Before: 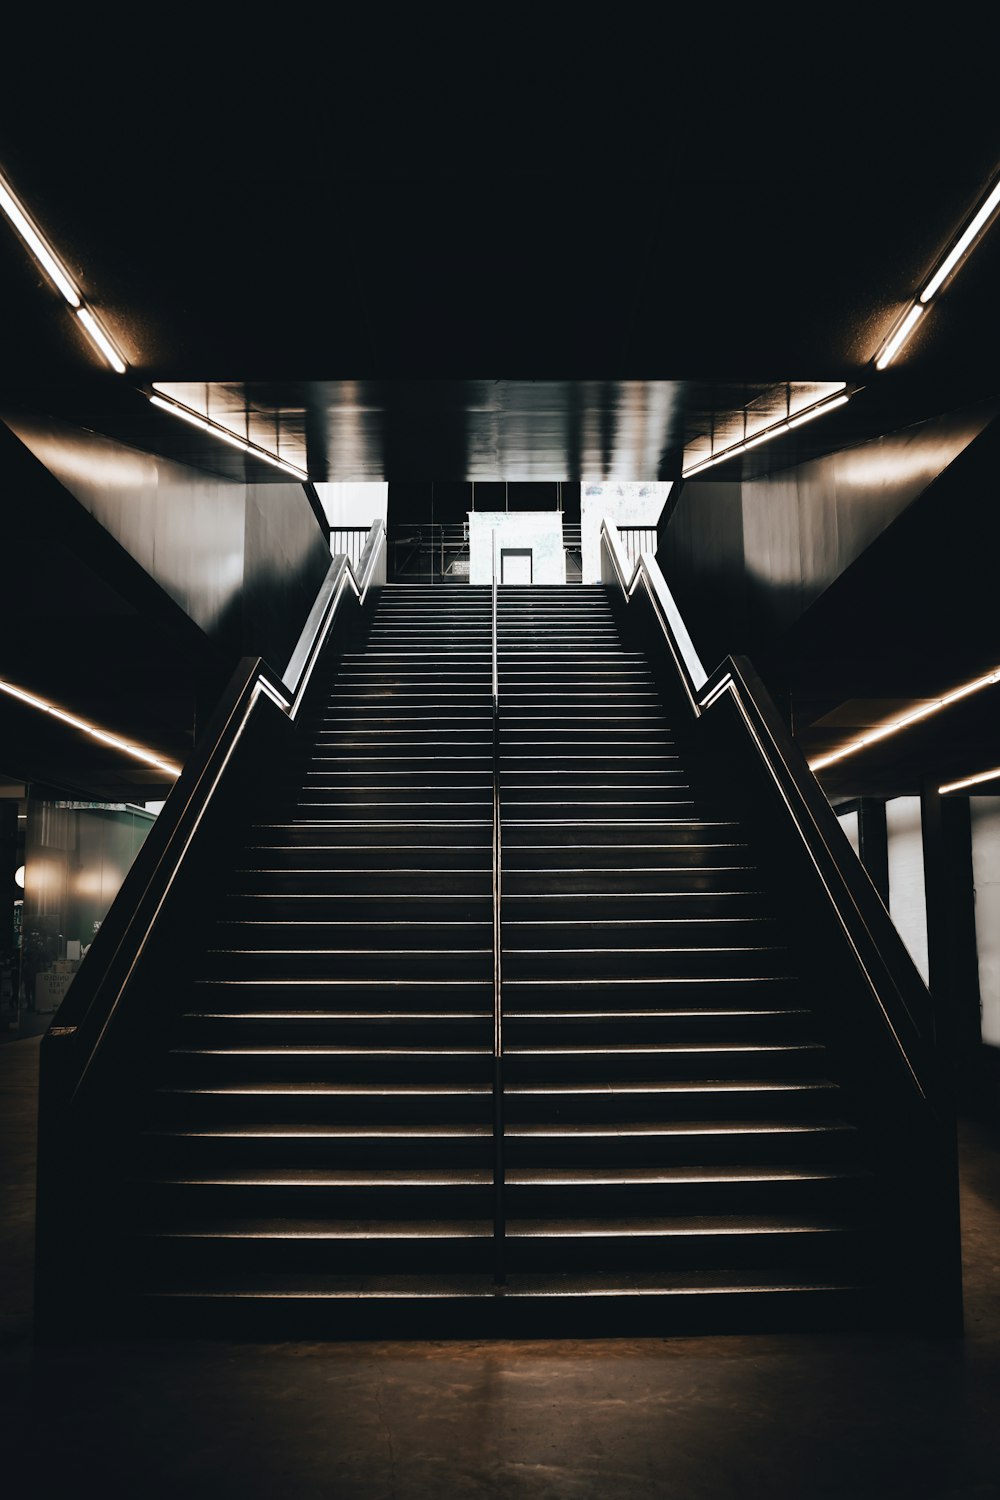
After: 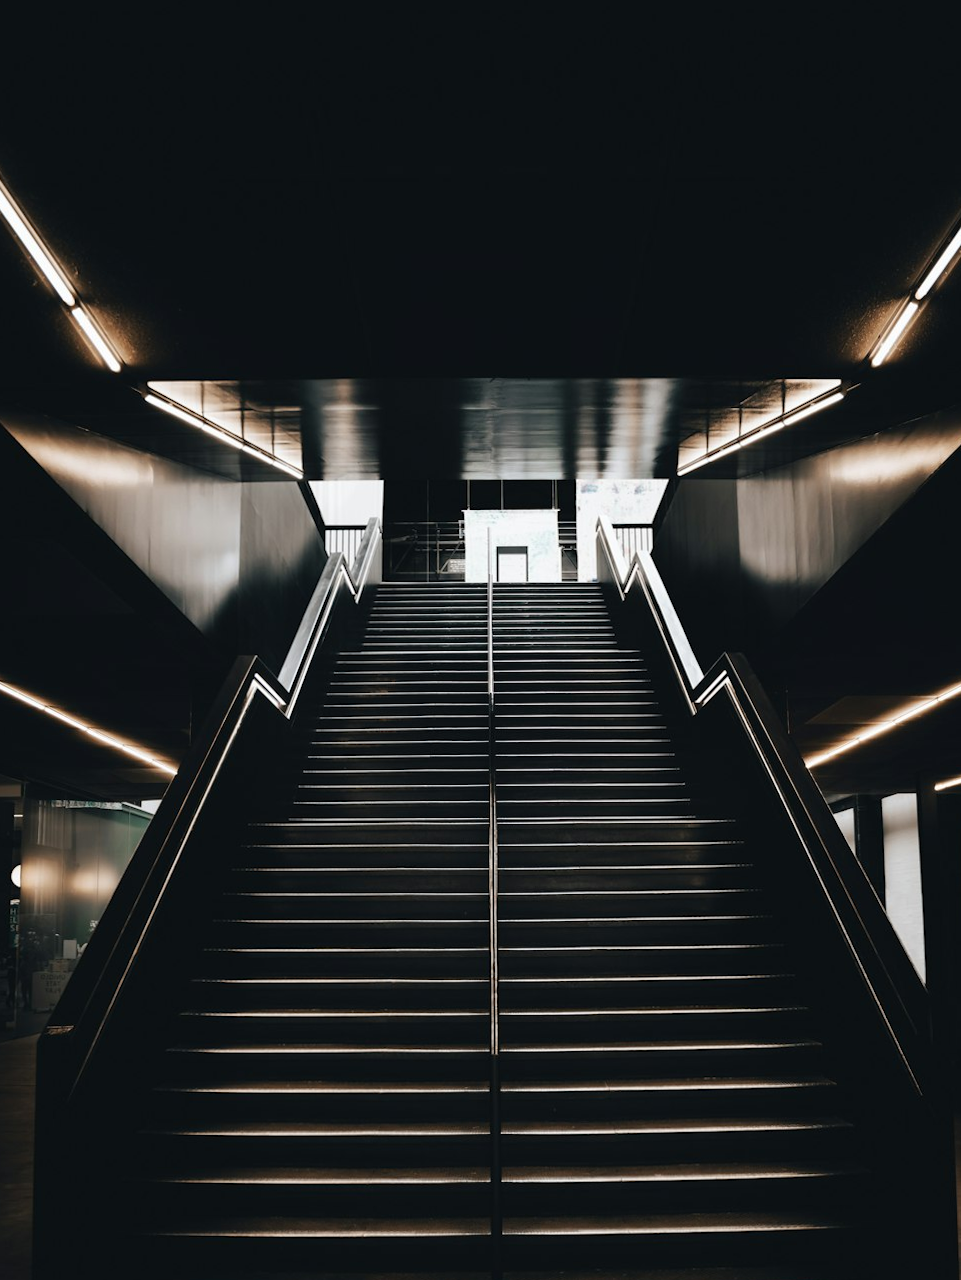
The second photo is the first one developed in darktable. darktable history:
crop and rotate: angle 0.136°, left 0.268%, right 3.255%, bottom 14.31%
